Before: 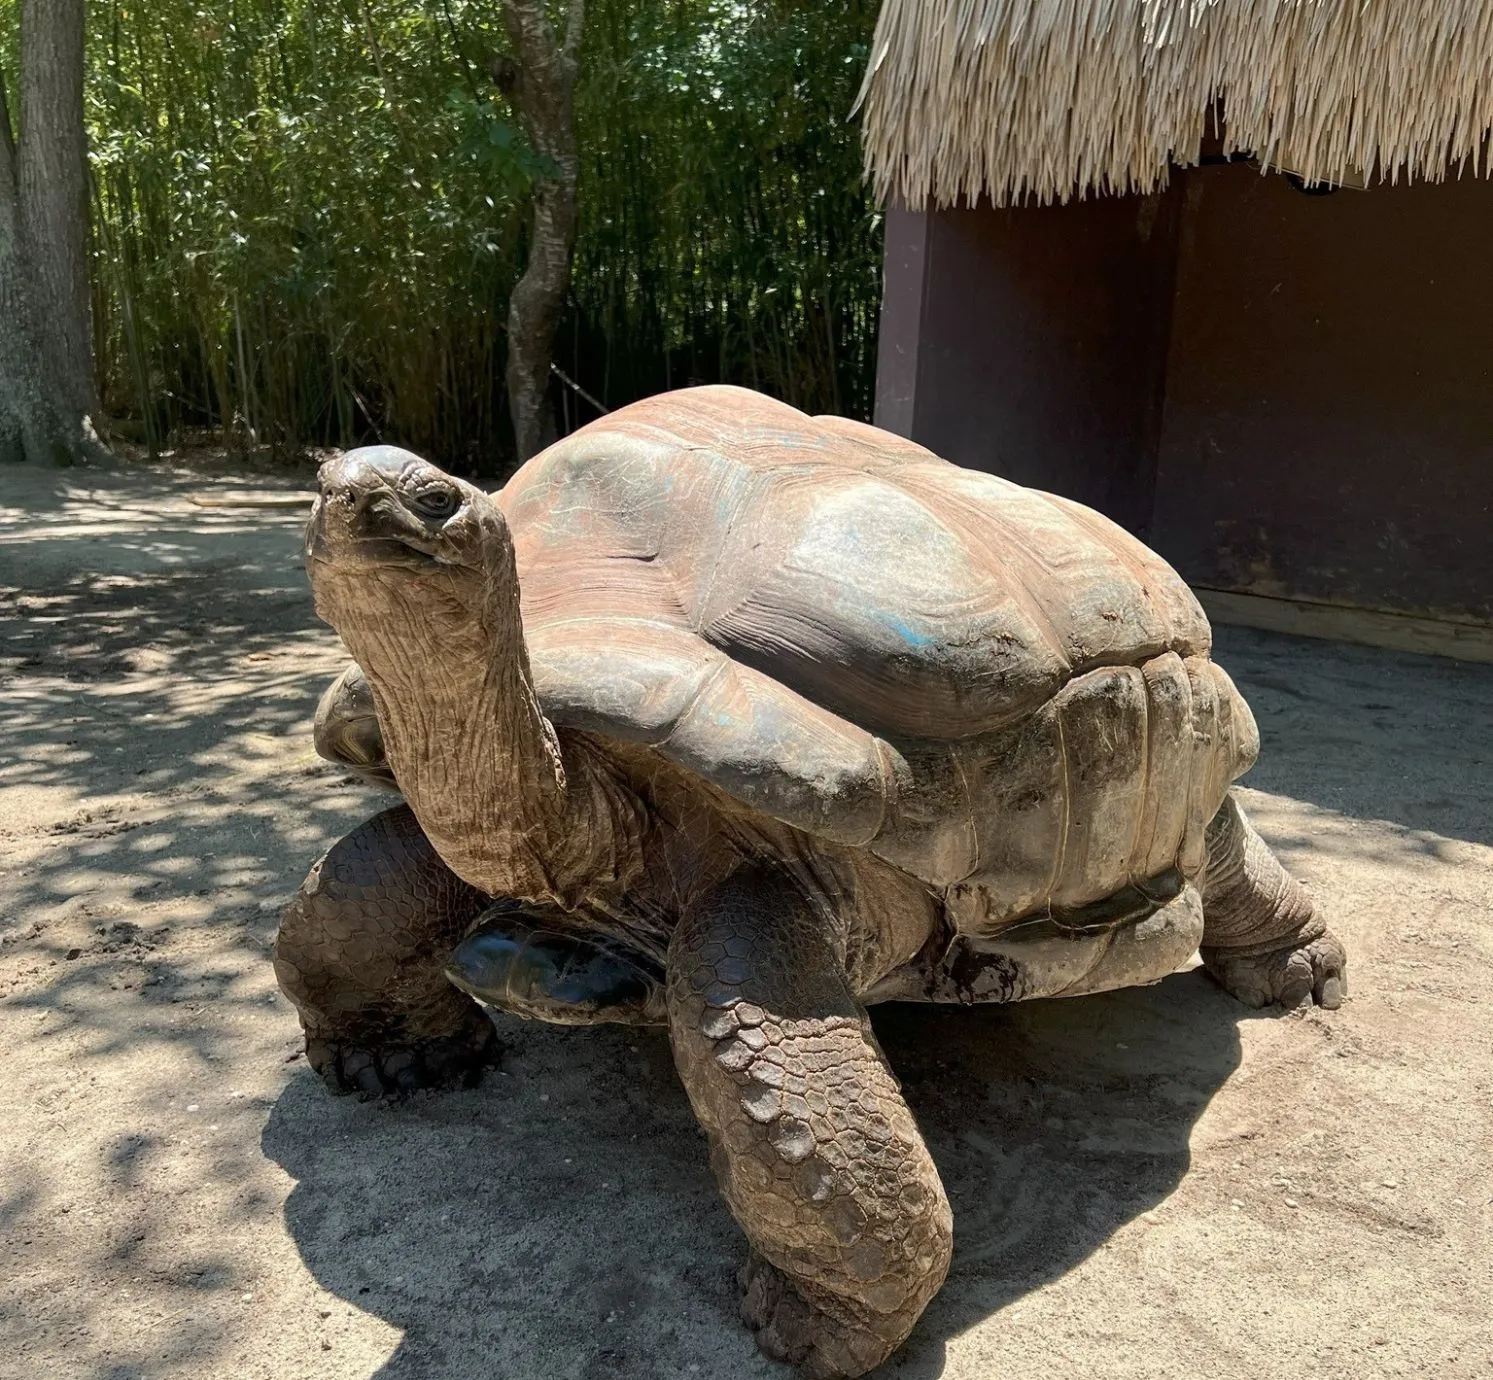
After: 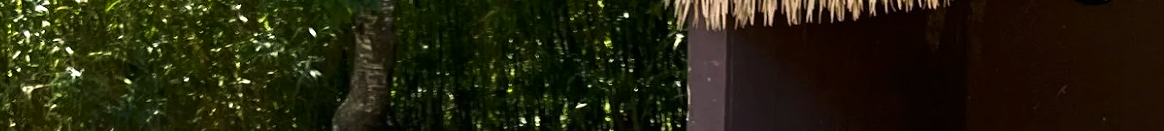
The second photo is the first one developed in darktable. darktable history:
crop and rotate: left 9.644%, top 9.491%, right 6.021%, bottom 80.509%
color correction: highlights a* 3.22, highlights b* 1.93, saturation 1.19
exposure: exposure 0.29 EV, compensate highlight preservation false
white balance: red 1.009, blue 0.985
tone equalizer: -8 EV -0.75 EV, -7 EV -0.7 EV, -6 EV -0.6 EV, -5 EV -0.4 EV, -3 EV 0.4 EV, -2 EV 0.6 EV, -1 EV 0.7 EV, +0 EV 0.75 EV, edges refinement/feathering 500, mask exposure compensation -1.57 EV, preserve details no
rotate and perspective: rotation -1.68°, lens shift (vertical) -0.146, crop left 0.049, crop right 0.912, crop top 0.032, crop bottom 0.96
tone curve: curves: ch0 [(0, 0) (0.08, 0.06) (0.17, 0.14) (0.5, 0.5) (0.83, 0.86) (0.92, 0.94) (1, 1)], preserve colors none
